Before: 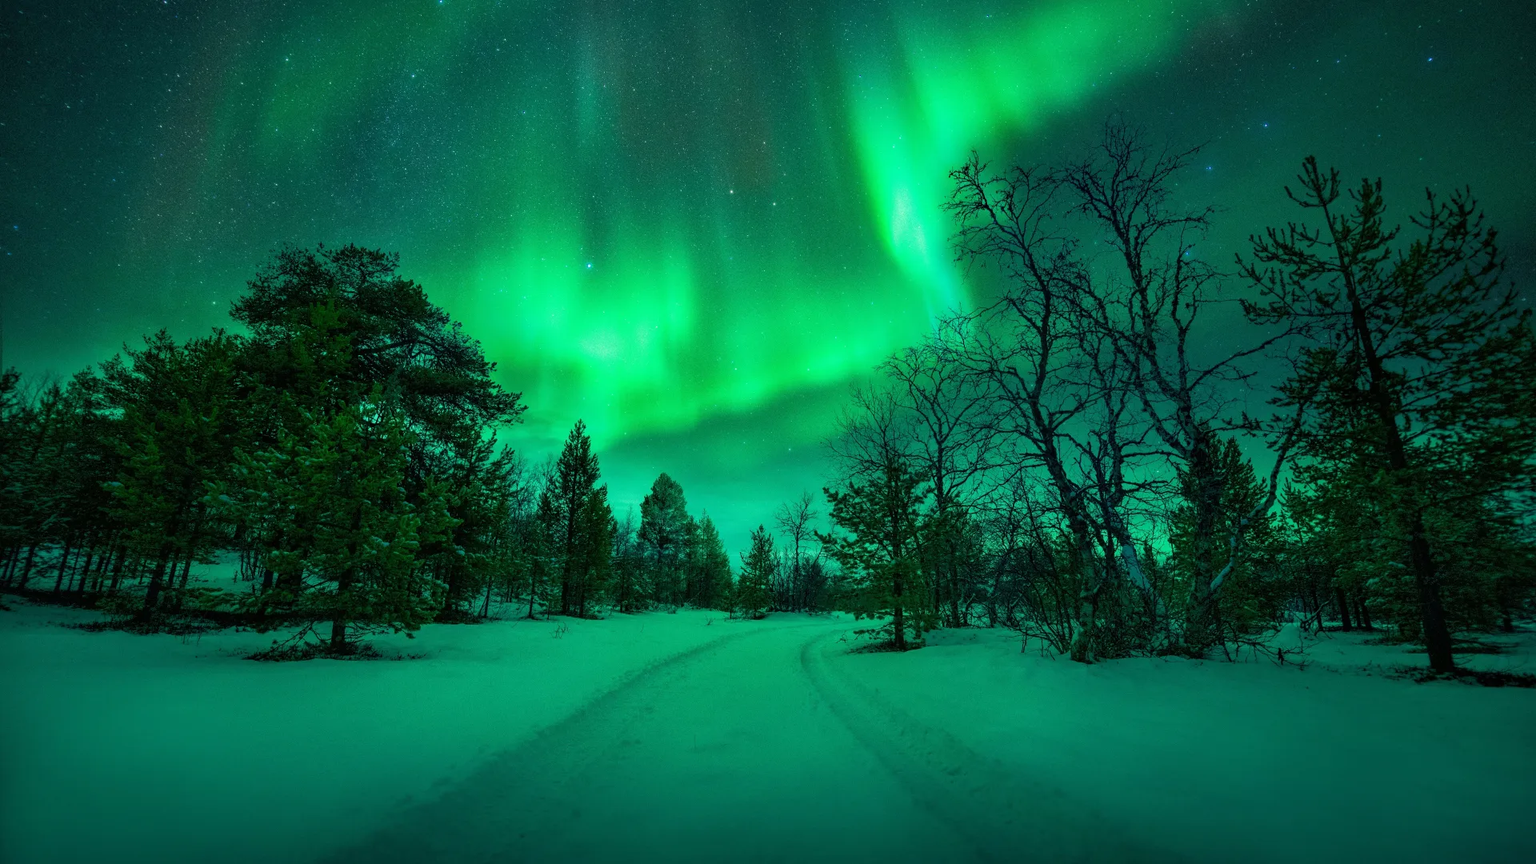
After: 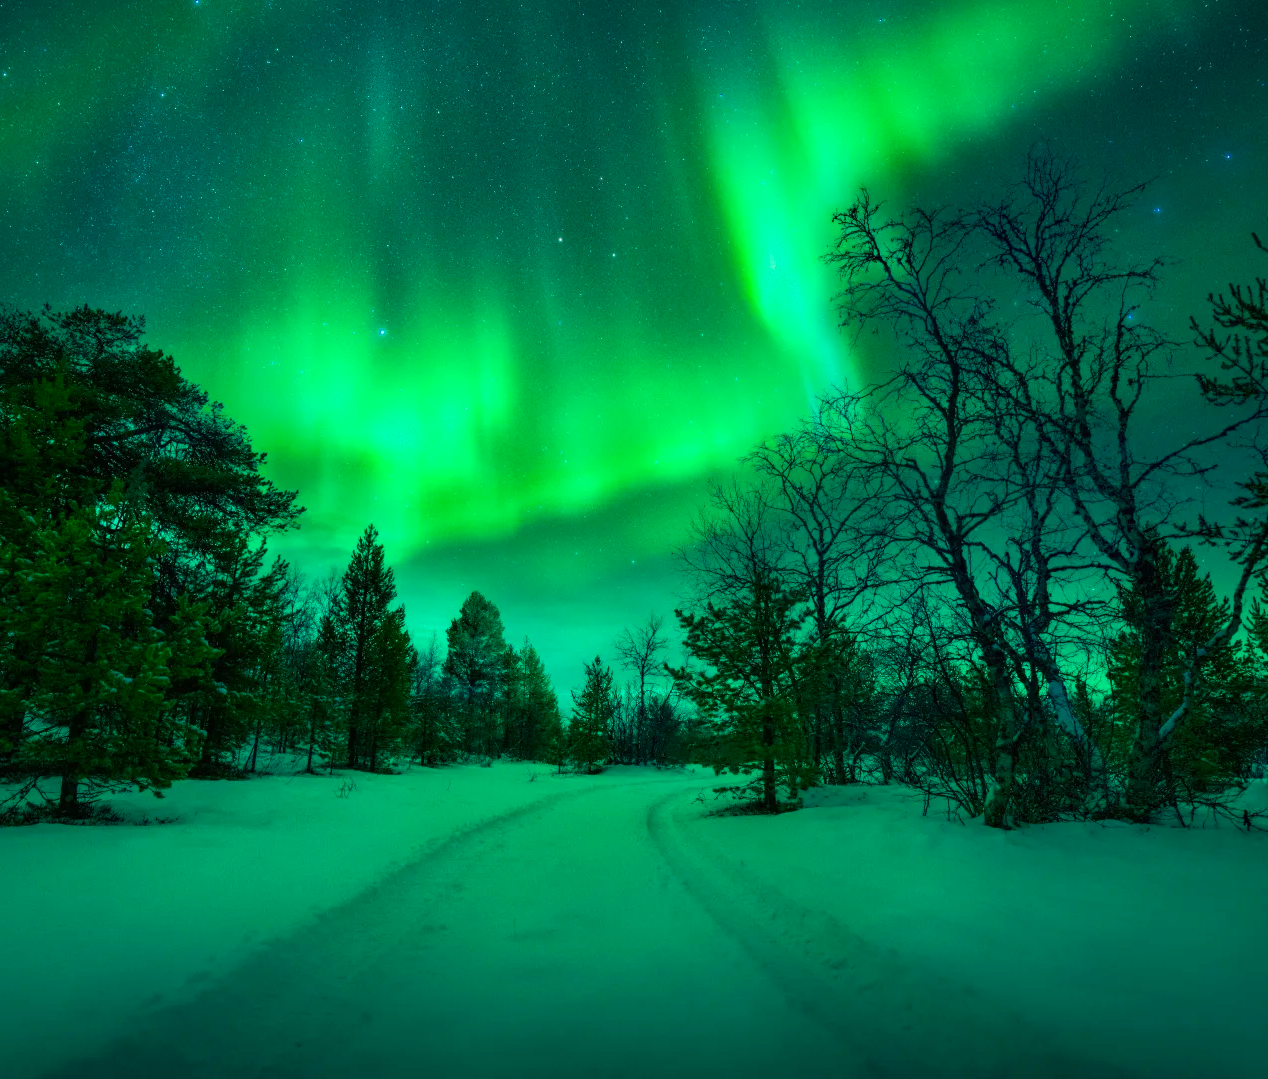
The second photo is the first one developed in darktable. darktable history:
white balance: red 1.004, blue 1.024
crop and rotate: left 18.442%, right 15.508%
contrast brightness saturation: contrast 0.09, saturation 0.28
